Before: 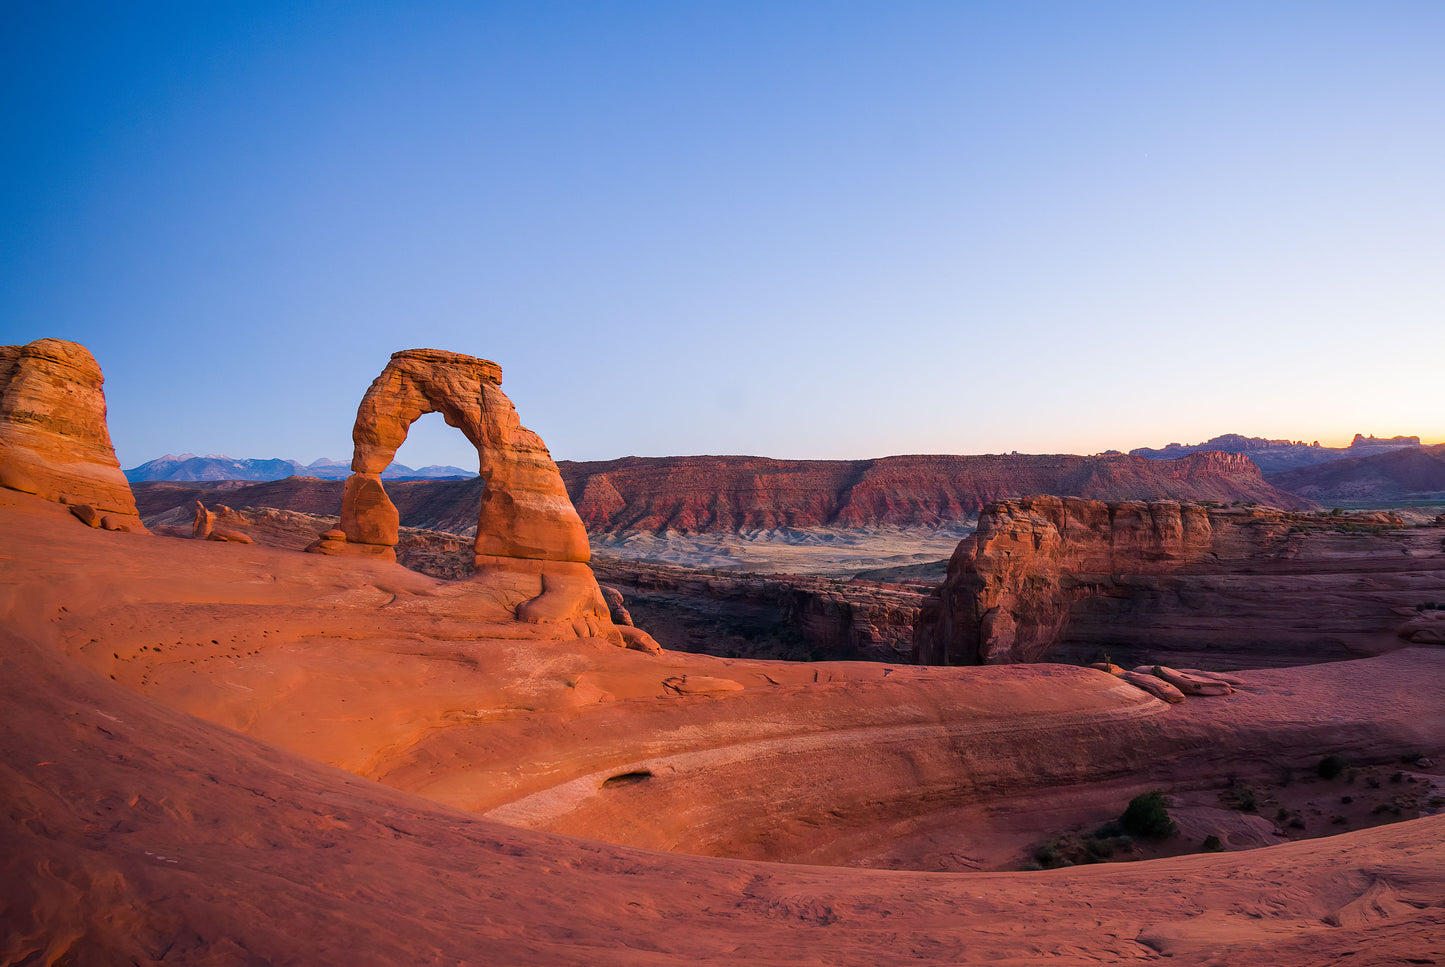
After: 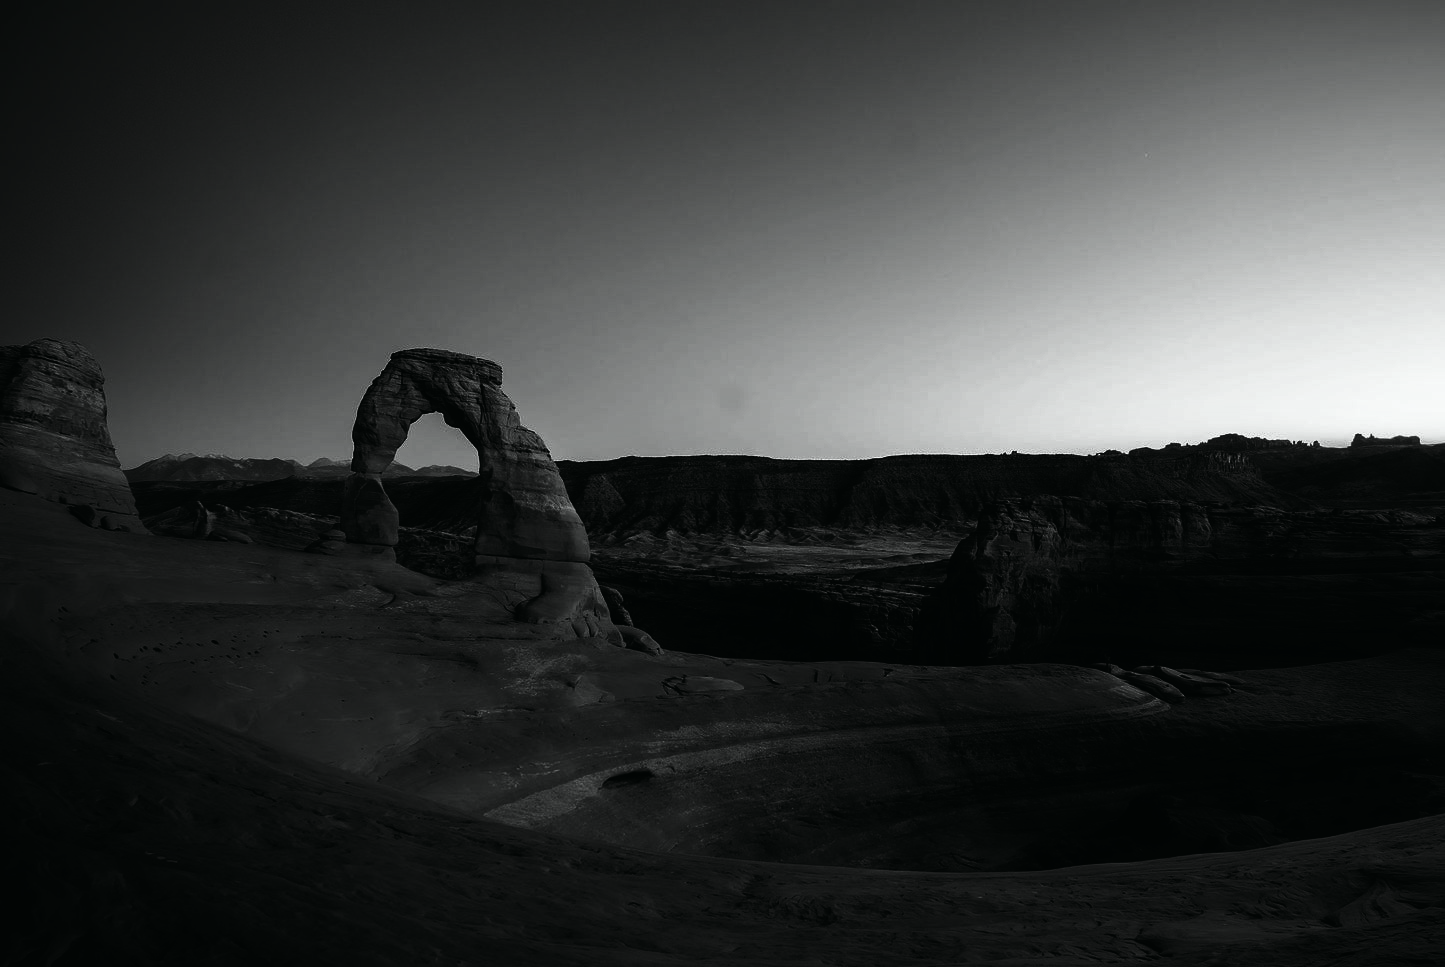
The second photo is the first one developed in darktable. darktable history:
tone curve: curves: ch0 [(0, 0.01) (0.037, 0.032) (0.131, 0.108) (0.275, 0.258) (0.483, 0.512) (0.61, 0.661) (0.696, 0.76) (0.792, 0.867) (0.911, 0.955) (0.997, 0.995)]; ch1 [(0, 0) (0.308, 0.268) (0.425, 0.383) (0.503, 0.502) (0.529, 0.543) (0.706, 0.754) (0.869, 0.907) (1, 1)]; ch2 [(0, 0) (0.228, 0.196) (0.336, 0.315) (0.399, 0.403) (0.485, 0.487) (0.502, 0.502) (0.525, 0.523) (0.545, 0.552) (0.587, 0.61) (0.636, 0.654) (0.711, 0.729) (0.855, 0.87) (0.998, 0.977)], color space Lab, independent channels, preserve colors none
contrast brightness saturation: contrast 0.02, brightness -1, saturation -1
